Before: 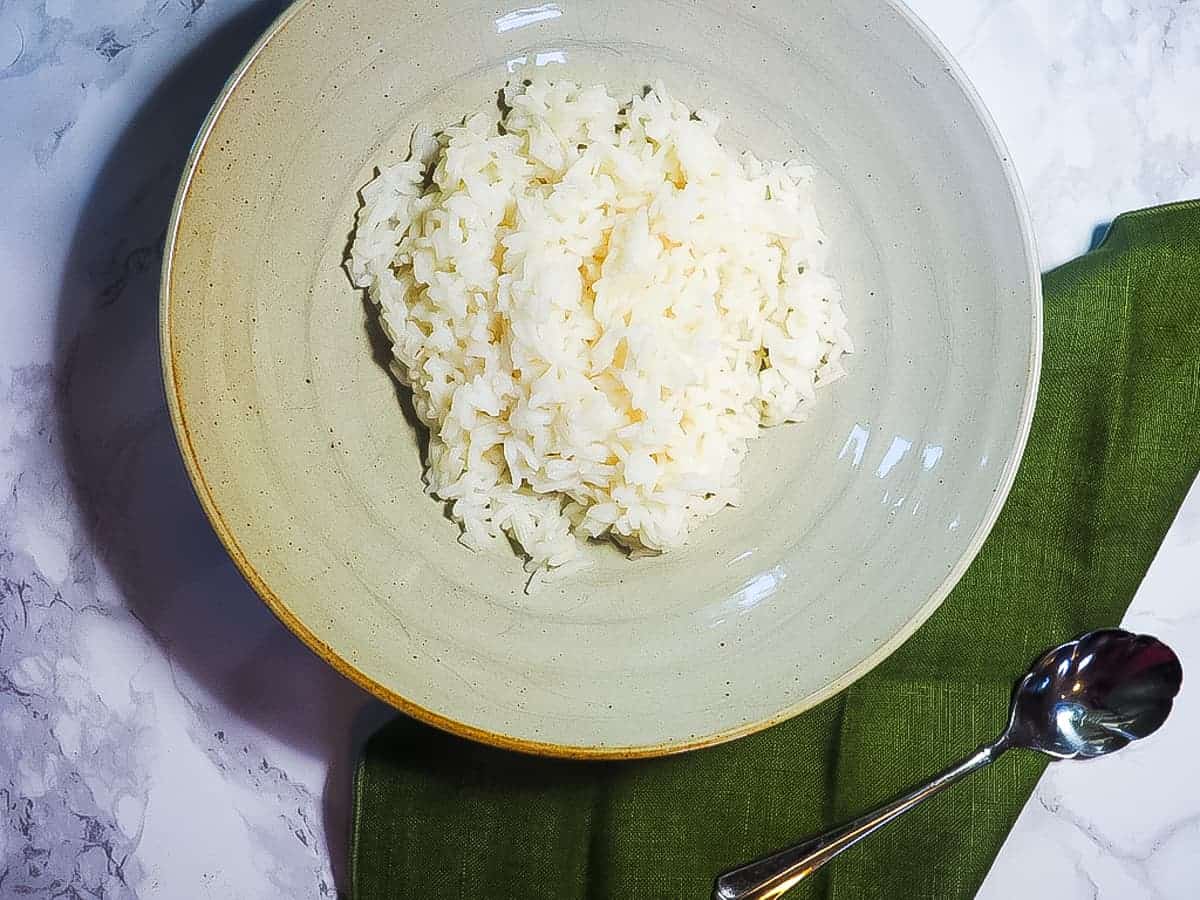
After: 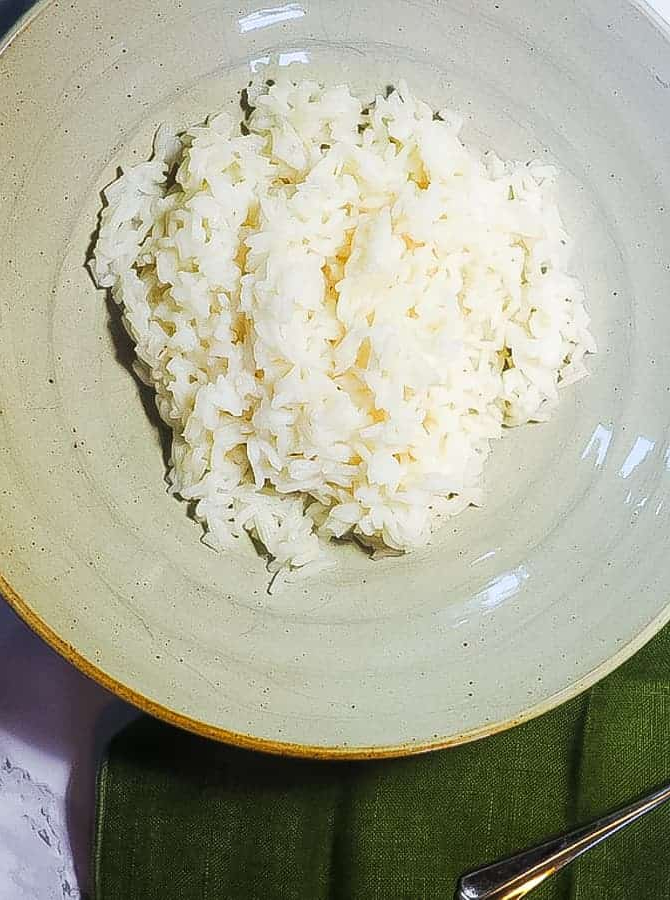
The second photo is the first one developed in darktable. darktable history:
crop: left 21.45%, right 22.671%
